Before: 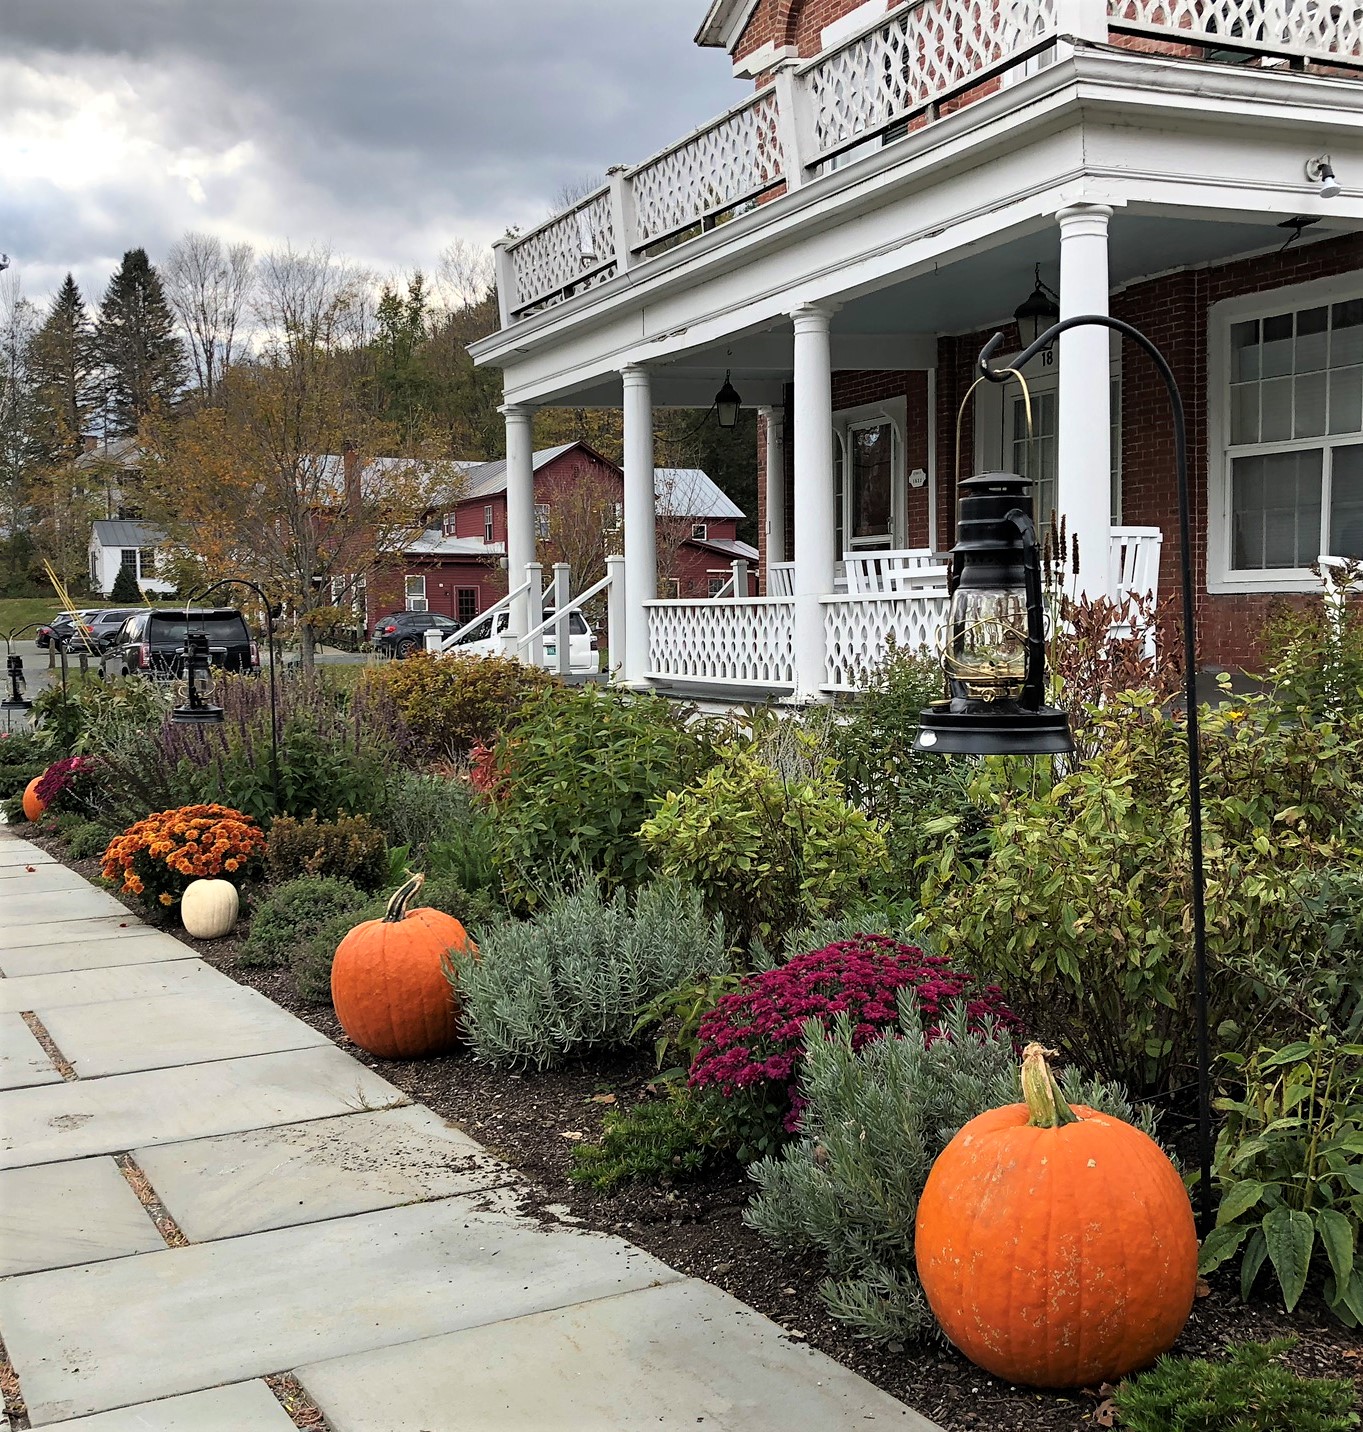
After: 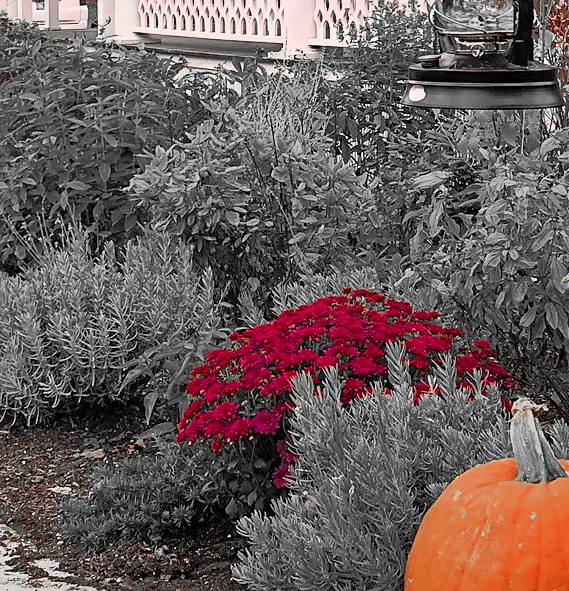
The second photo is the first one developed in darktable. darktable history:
exposure: exposure 0.944 EV, compensate highlight preservation false
color zones: curves: ch0 [(0, 0.352) (0.143, 0.407) (0.286, 0.386) (0.429, 0.431) (0.571, 0.829) (0.714, 0.853) (0.857, 0.833) (1, 0.352)]; ch1 [(0, 0.604) (0.072, 0.726) (0.096, 0.608) (0.205, 0.007) (0.571, -0.006) (0.839, -0.013) (0.857, -0.012) (1, 0.604)]
crop: left 37.544%, top 45.053%, right 20.667%, bottom 13.65%
tone equalizer: -8 EV -0.029 EV, -7 EV 0.019 EV, -6 EV -0.006 EV, -5 EV 0.006 EV, -4 EV -0.046 EV, -3 EV -0.241 EV, -2 EV -0.683 EV, -1 EV -1 EV, +0 EV -0.96 EV
contrast brightness saturation: contrast 0.203, brightness 0.164, saturation 0.227
color correction: highlights a* 8.06, highlights b* 4.21
sharpen: amount 0.211
